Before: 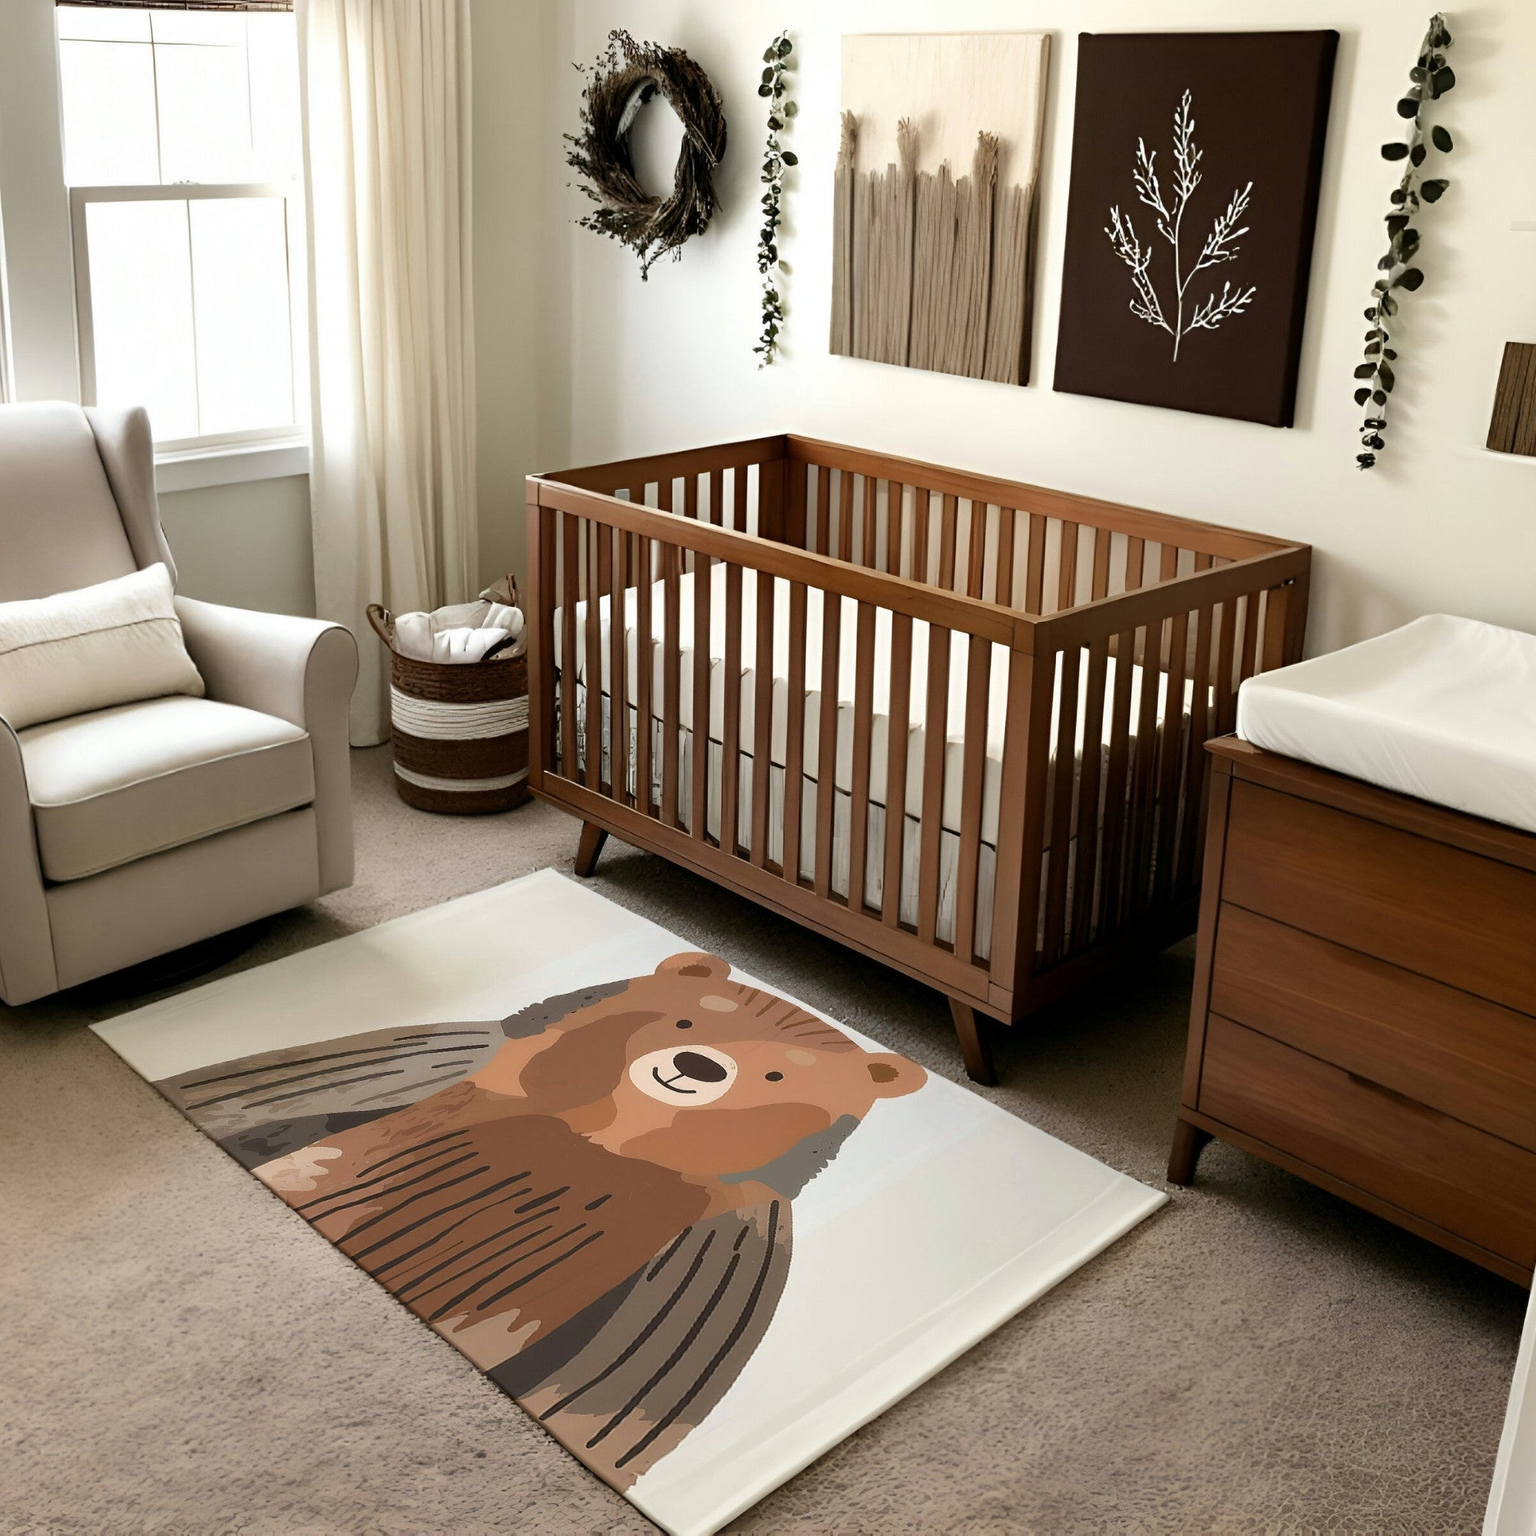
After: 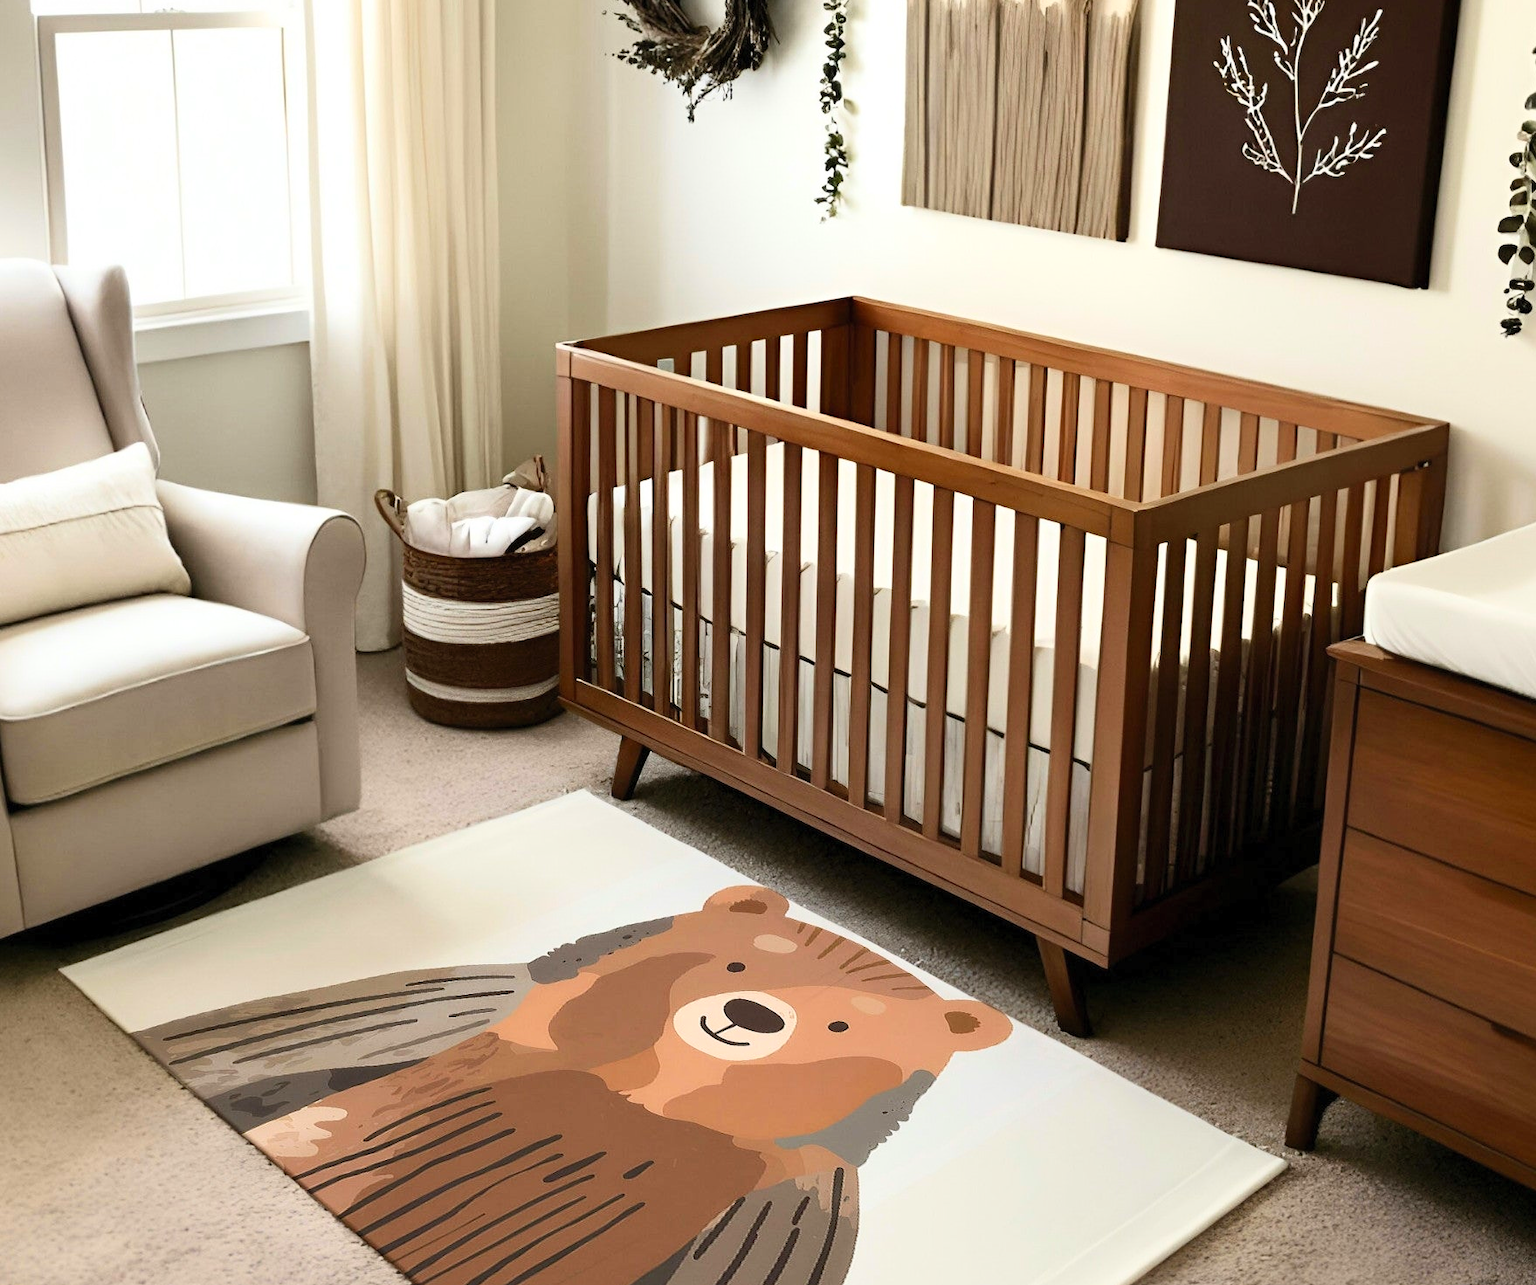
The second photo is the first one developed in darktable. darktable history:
contrast brightness saturation: contrast 0.2, brightness 0.16, saturation 0.22
crop and rotate: left 2.425%, top 11.305%, right 9.6%, bottom 15.08%
